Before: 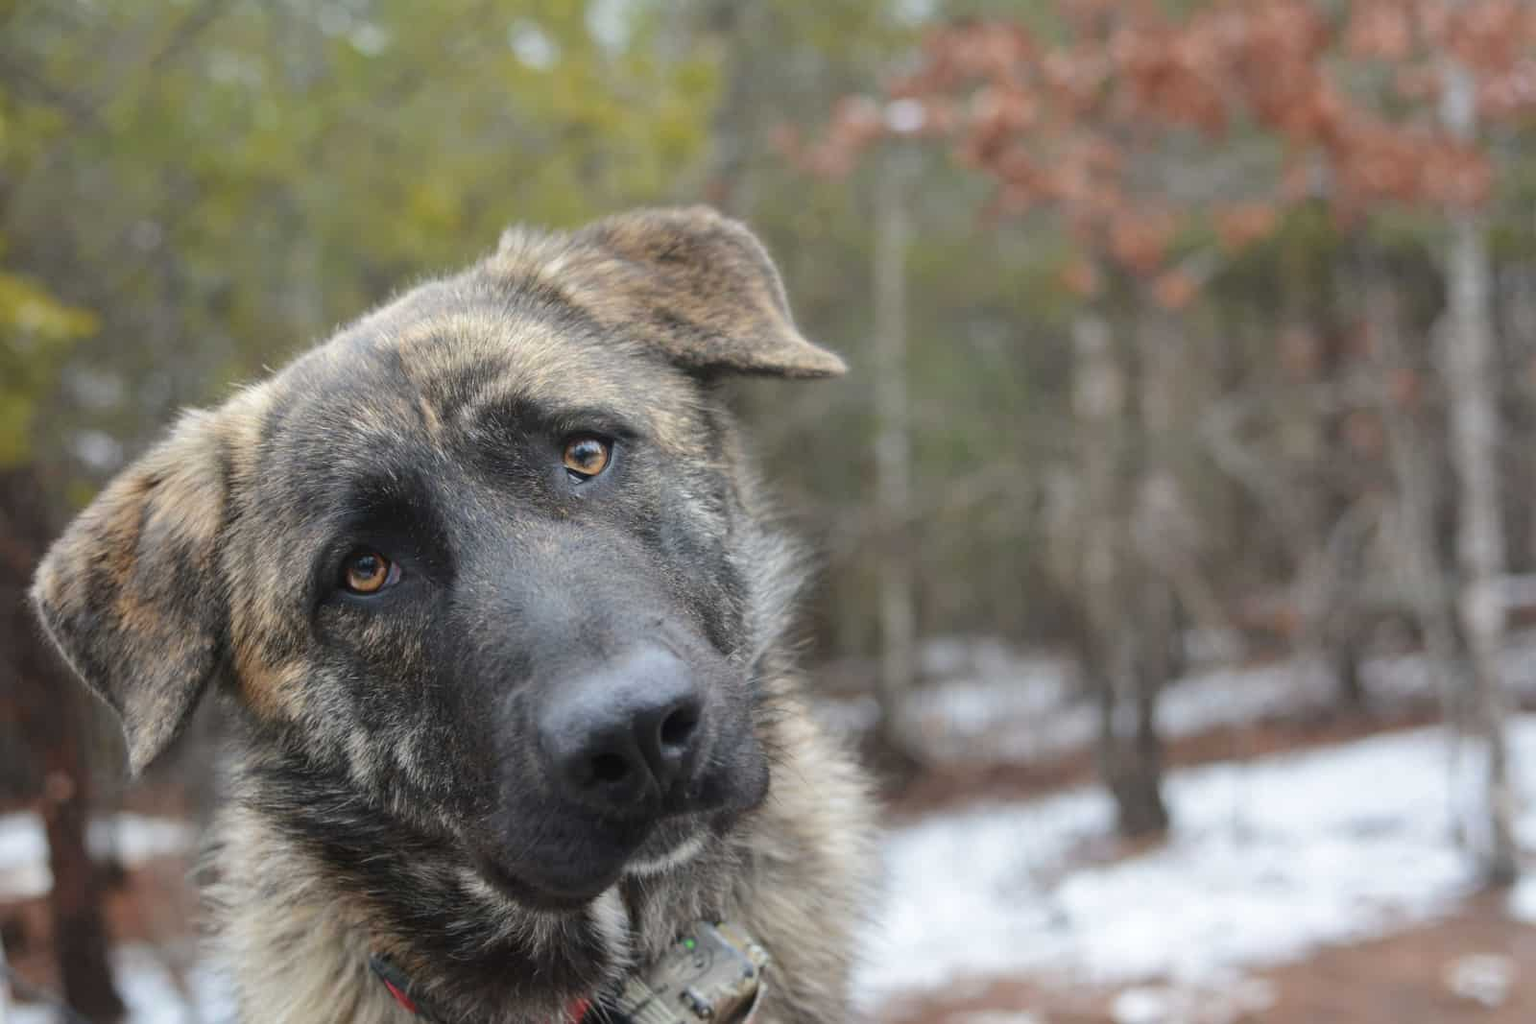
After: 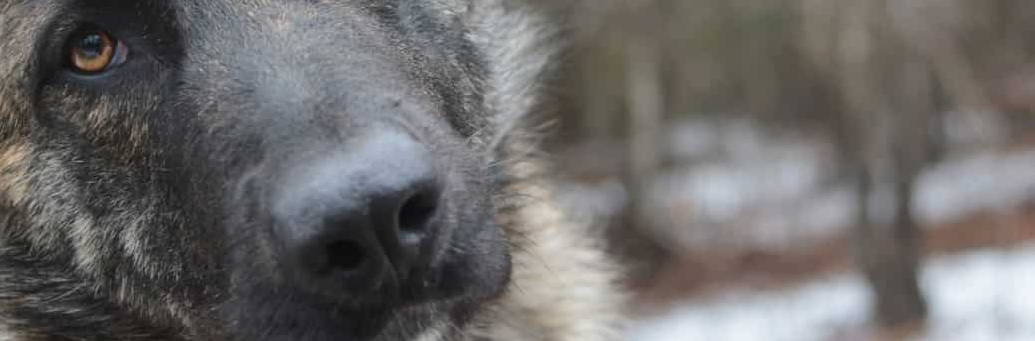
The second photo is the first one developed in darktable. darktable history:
crop: left 18.164%, top 51.113%, right 17.116%, bottom 16.879%
